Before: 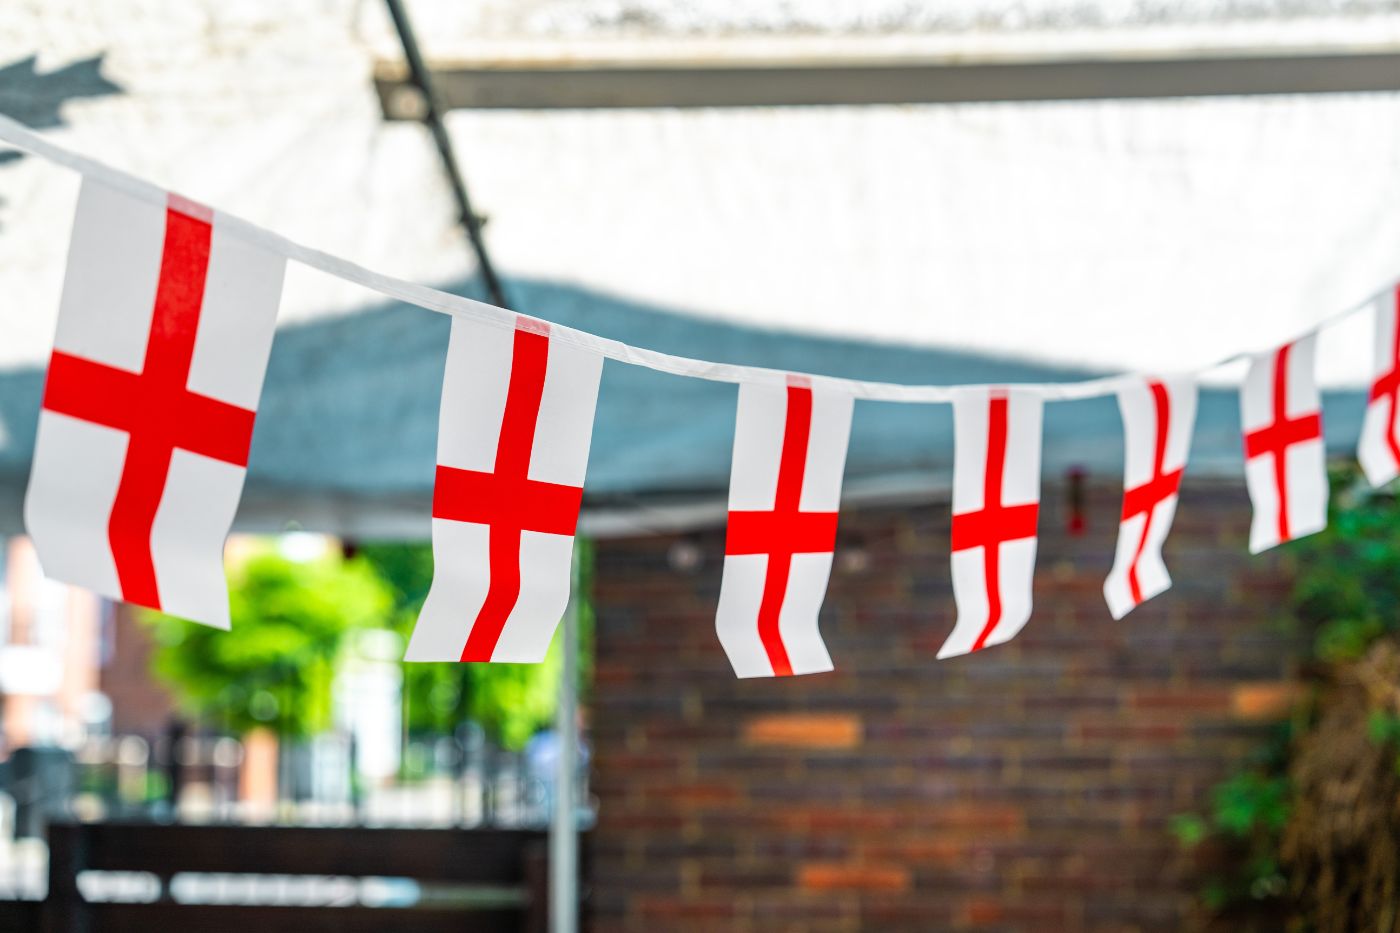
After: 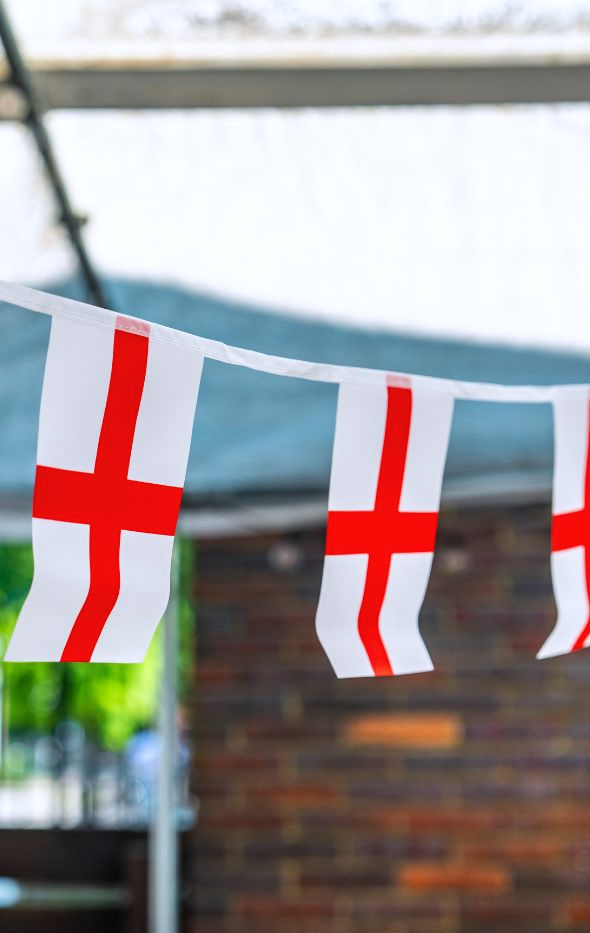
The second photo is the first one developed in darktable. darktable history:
crop: left 28.583%, right 29.231%
white balance: red 0.984, blue 1.059
color balance rgb: saturation formula JzAzBz (2021)
